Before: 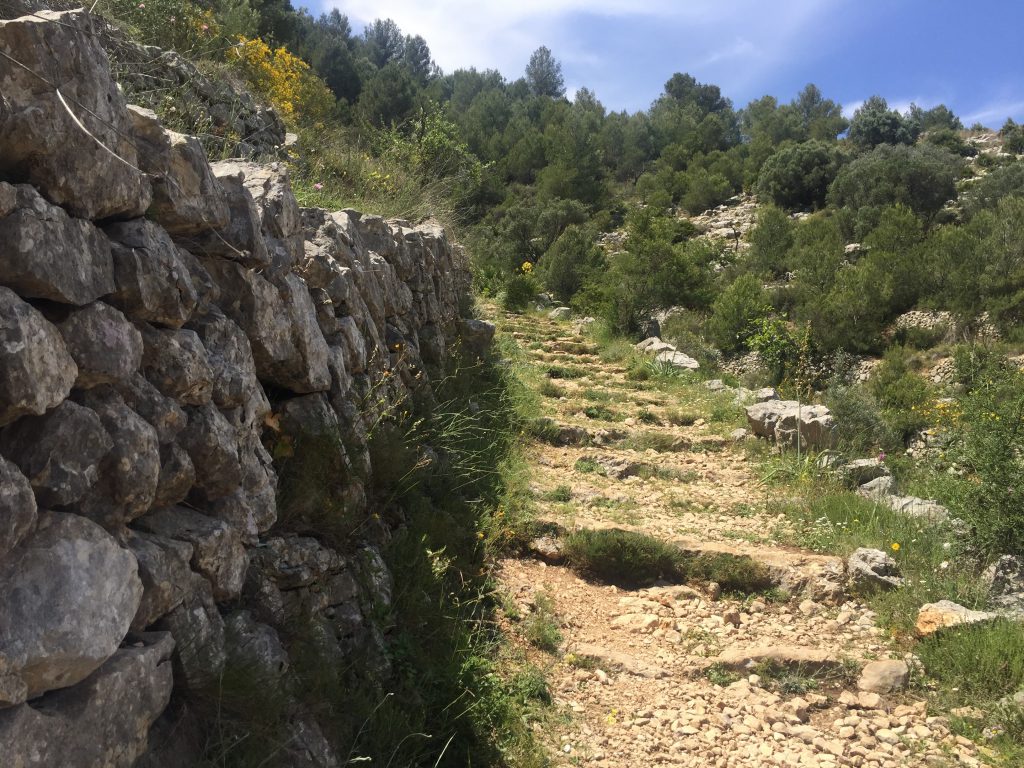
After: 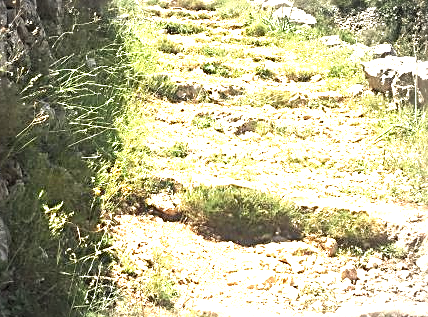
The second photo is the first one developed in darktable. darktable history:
crop: left 37.409%, top 44.857%, right 20.74%, bottom 13.76%
exposure: exposure 2.28 EV, compensate exposure bias true, compensate highlight preservation false
sharpen: radius 2.577, amount 0.701
vignetting: center (-0.011, 0), automatic ratio true
color correction: highlights b* 2.92
